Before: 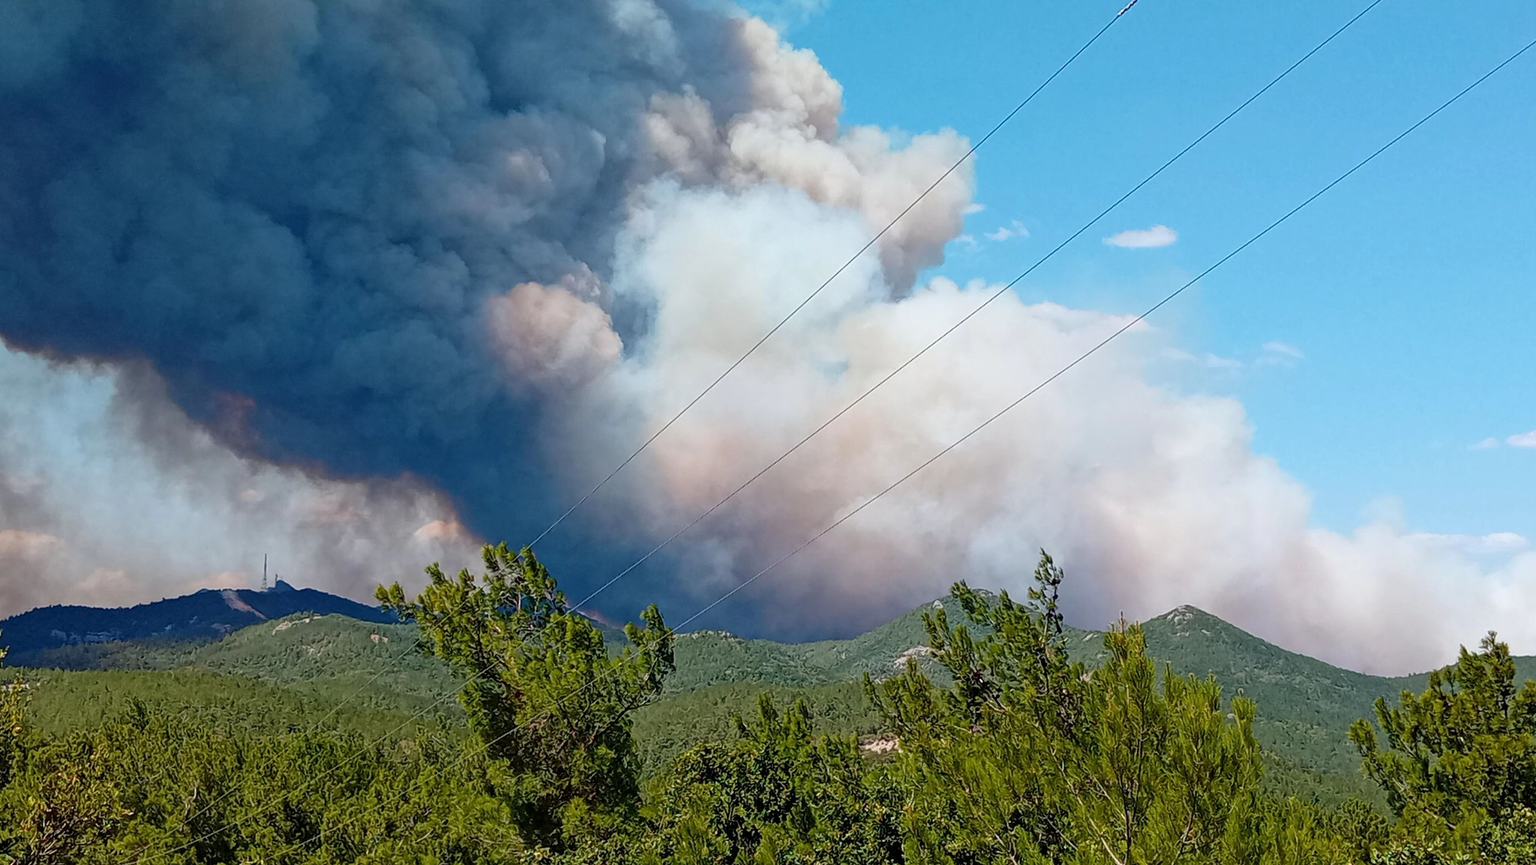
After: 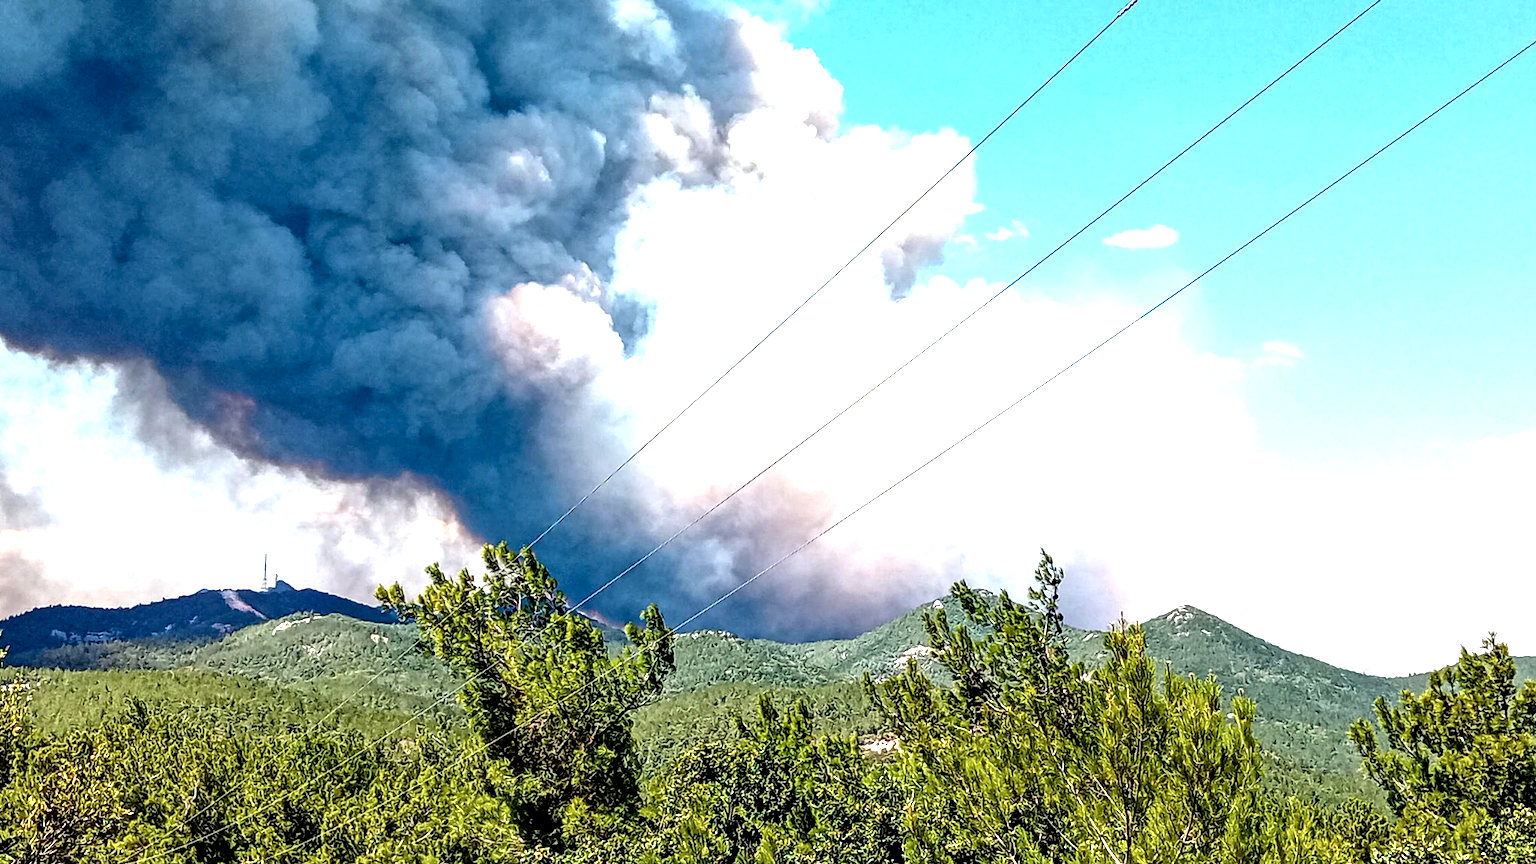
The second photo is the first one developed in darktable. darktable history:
local contrast: highlights 80%, shadows 57%, detail 175%, midtone range 0.602
exposure: black level correction 0, exposure 1.2 EV, compensate exposure bias true, compensate highlight preservation false
